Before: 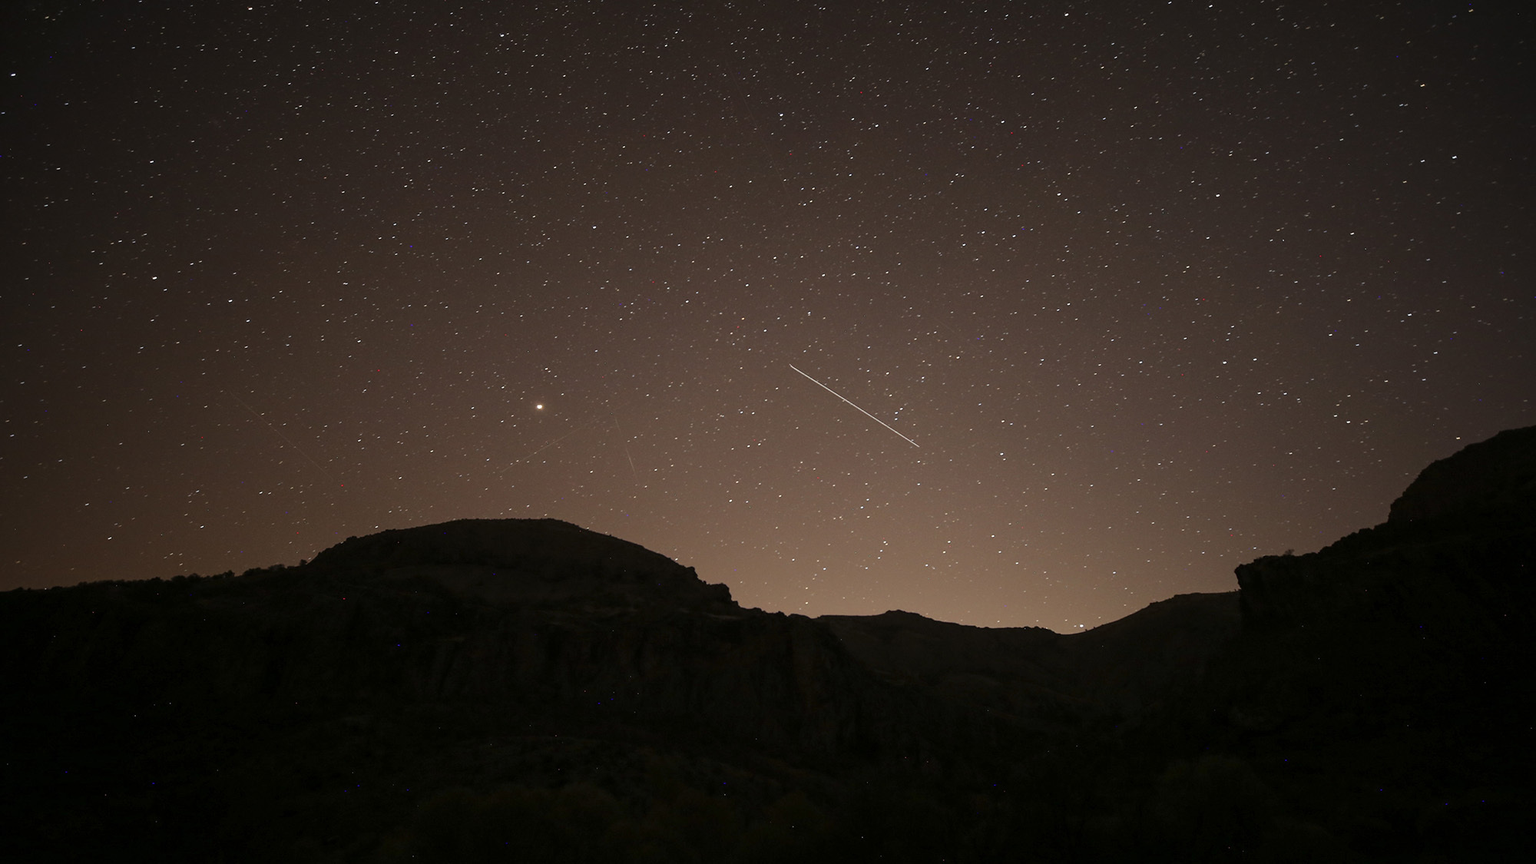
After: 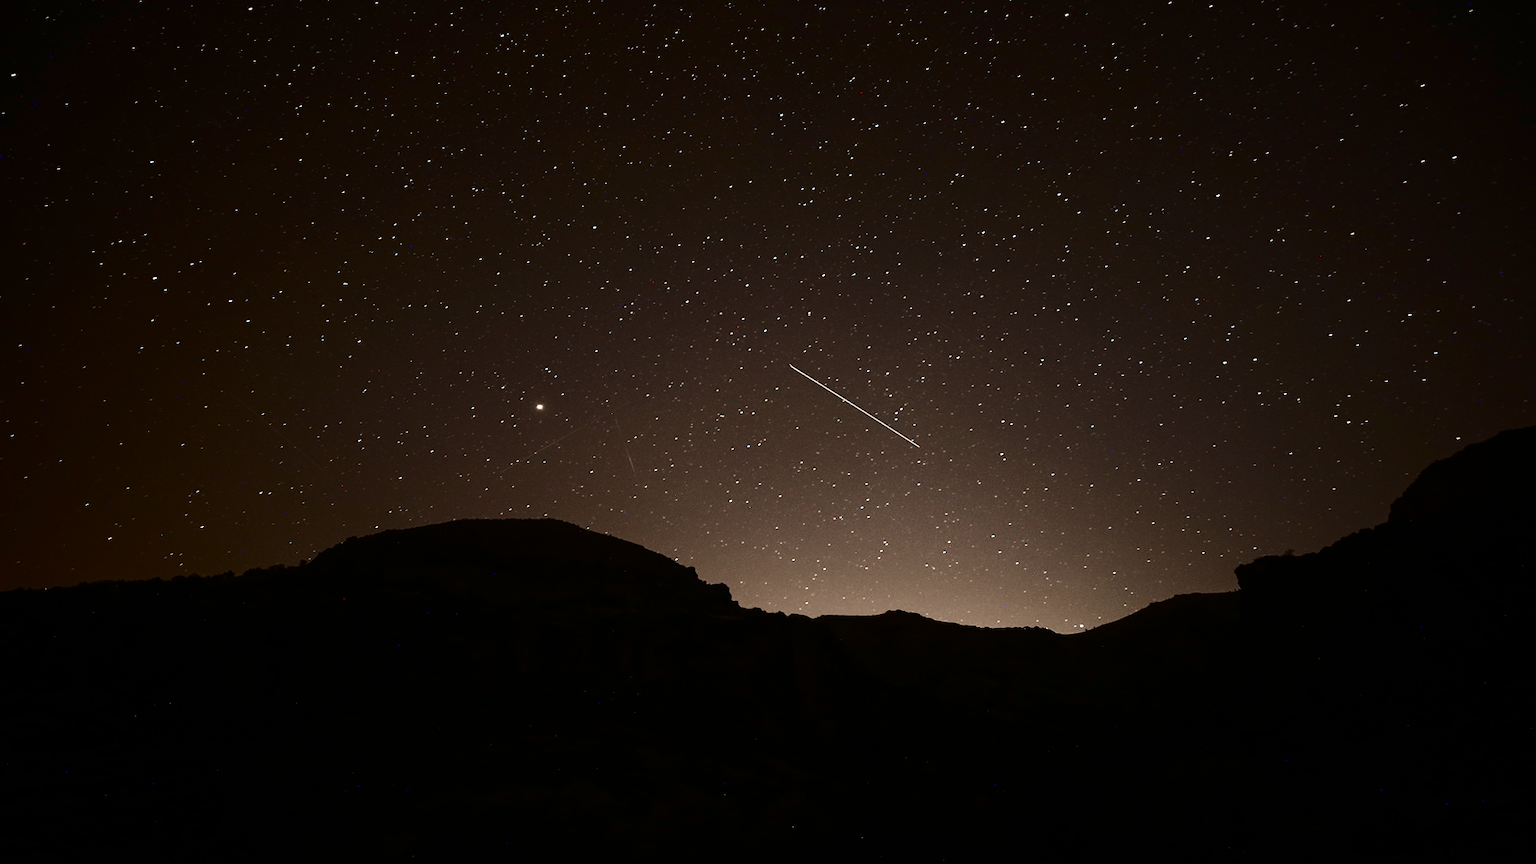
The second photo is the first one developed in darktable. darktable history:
contrast brightness saturation: contrast 0.508, saturation -0.084
